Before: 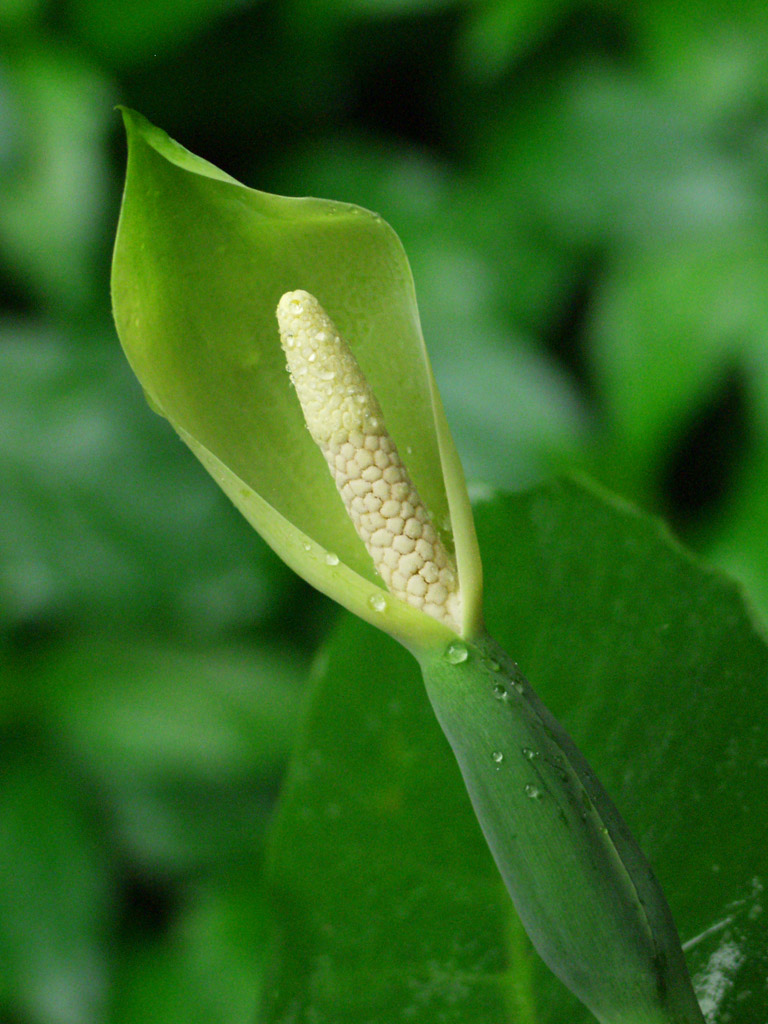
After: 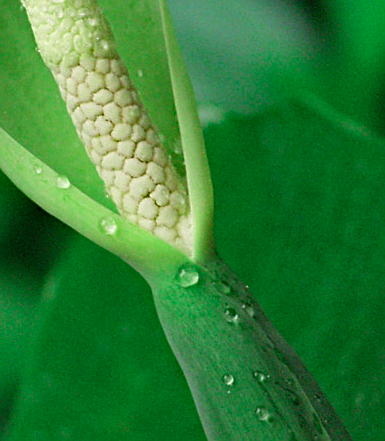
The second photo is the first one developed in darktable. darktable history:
shadows and highlights: white point adjustment 0.953, soften with gaussian
exposure: compensate highlight preservation false
haze removal: strength 0.284, distance 0.252, adaptive false
color zones: curves: ch2 [(0, 0.5) (0.143, 0.517) (0.286, 0.571) (0.429, 0.522) (0.571, 0.5) (0.714, 0.5) (0.857, 0.5) (1, 0.5)]
crop: left 35.134%, top 36.862%, right 14.665%, bottom 20.061%
sharpen: on, module defaults
